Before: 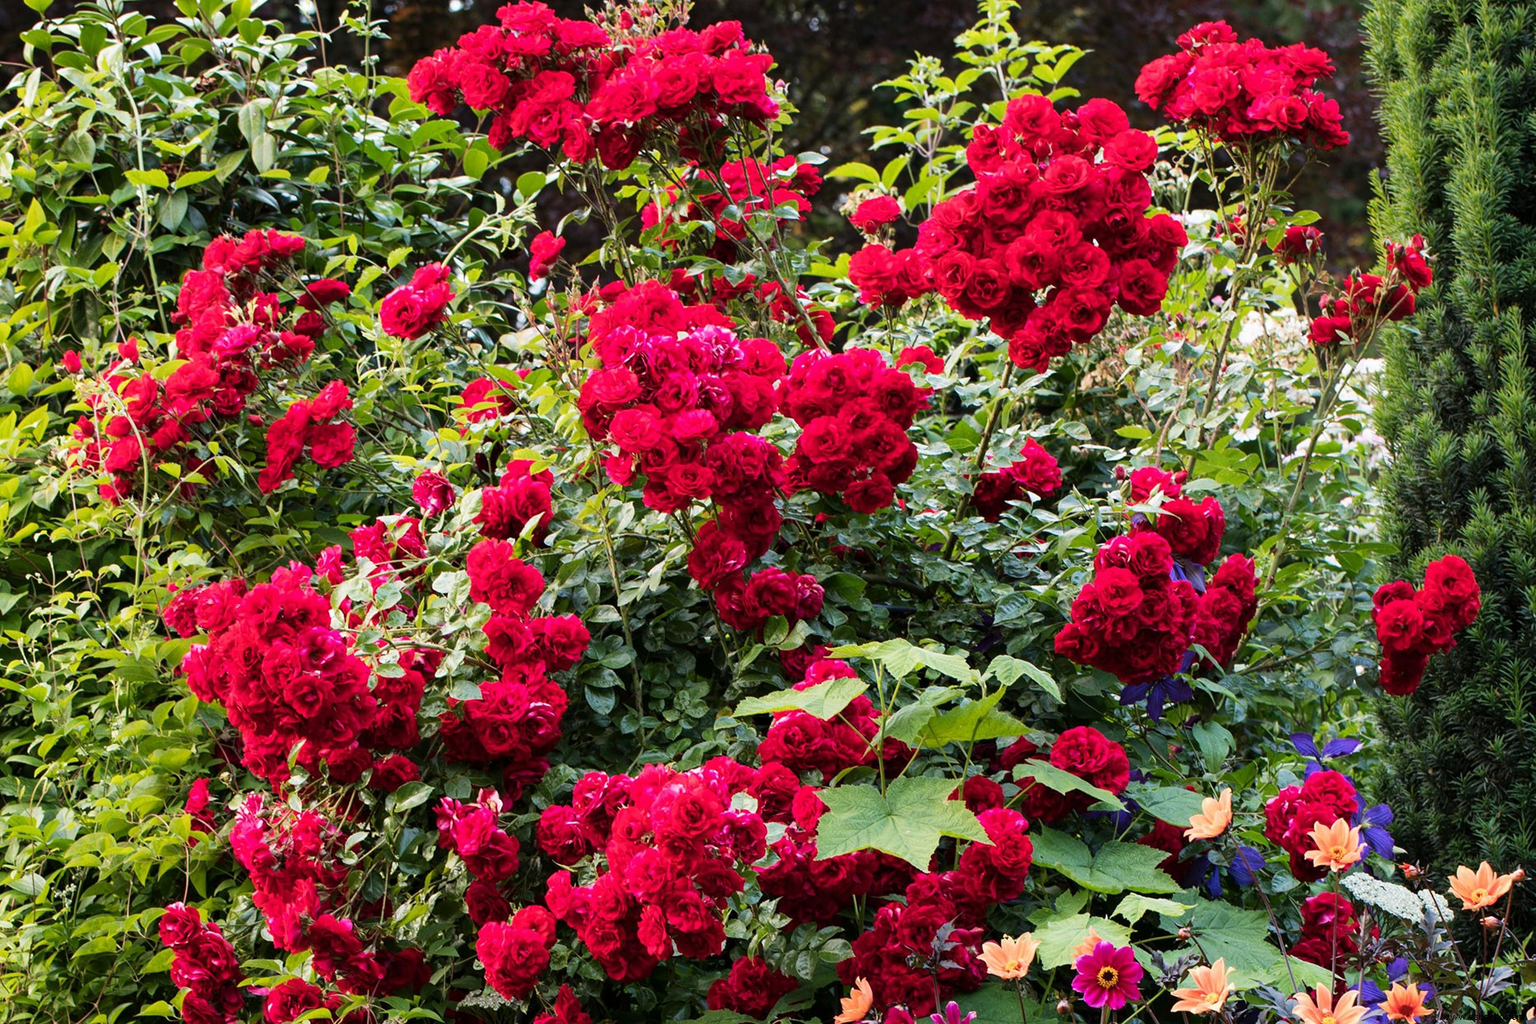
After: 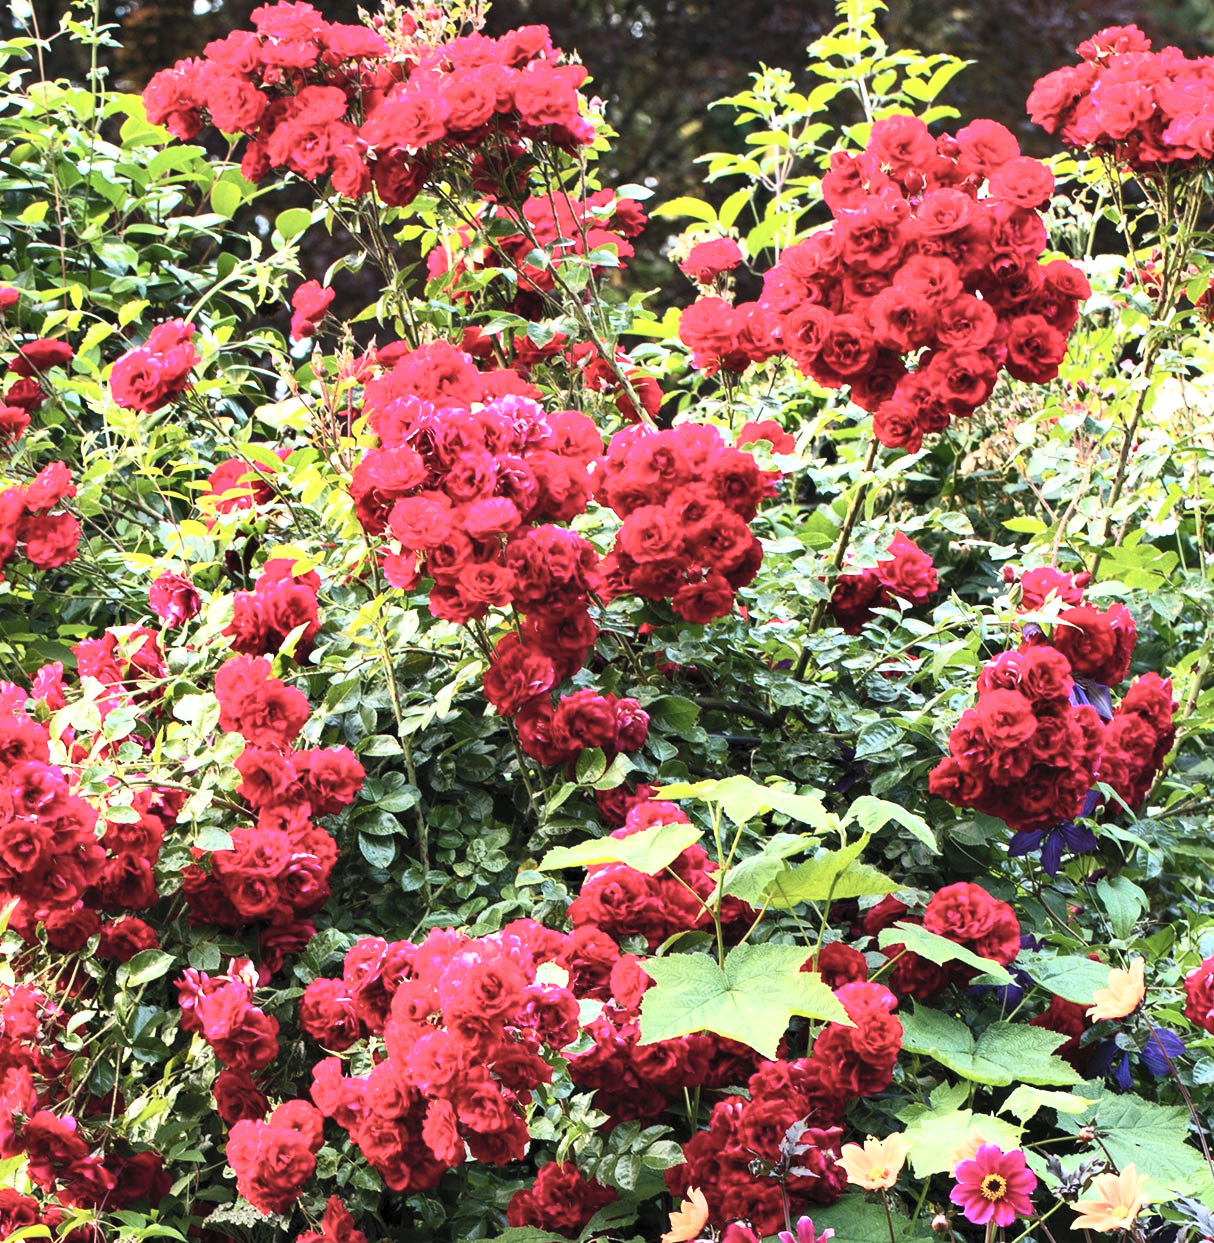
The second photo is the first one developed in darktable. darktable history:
shadows and highlights: low approximation 0.01, soften with gaussian
contrast brightness saturation: contrast 0.389, brightness 0.541
crop and rotate: left 18.897%, right 16.039%
levels: levels [0.016, 0.492, 0.969]
